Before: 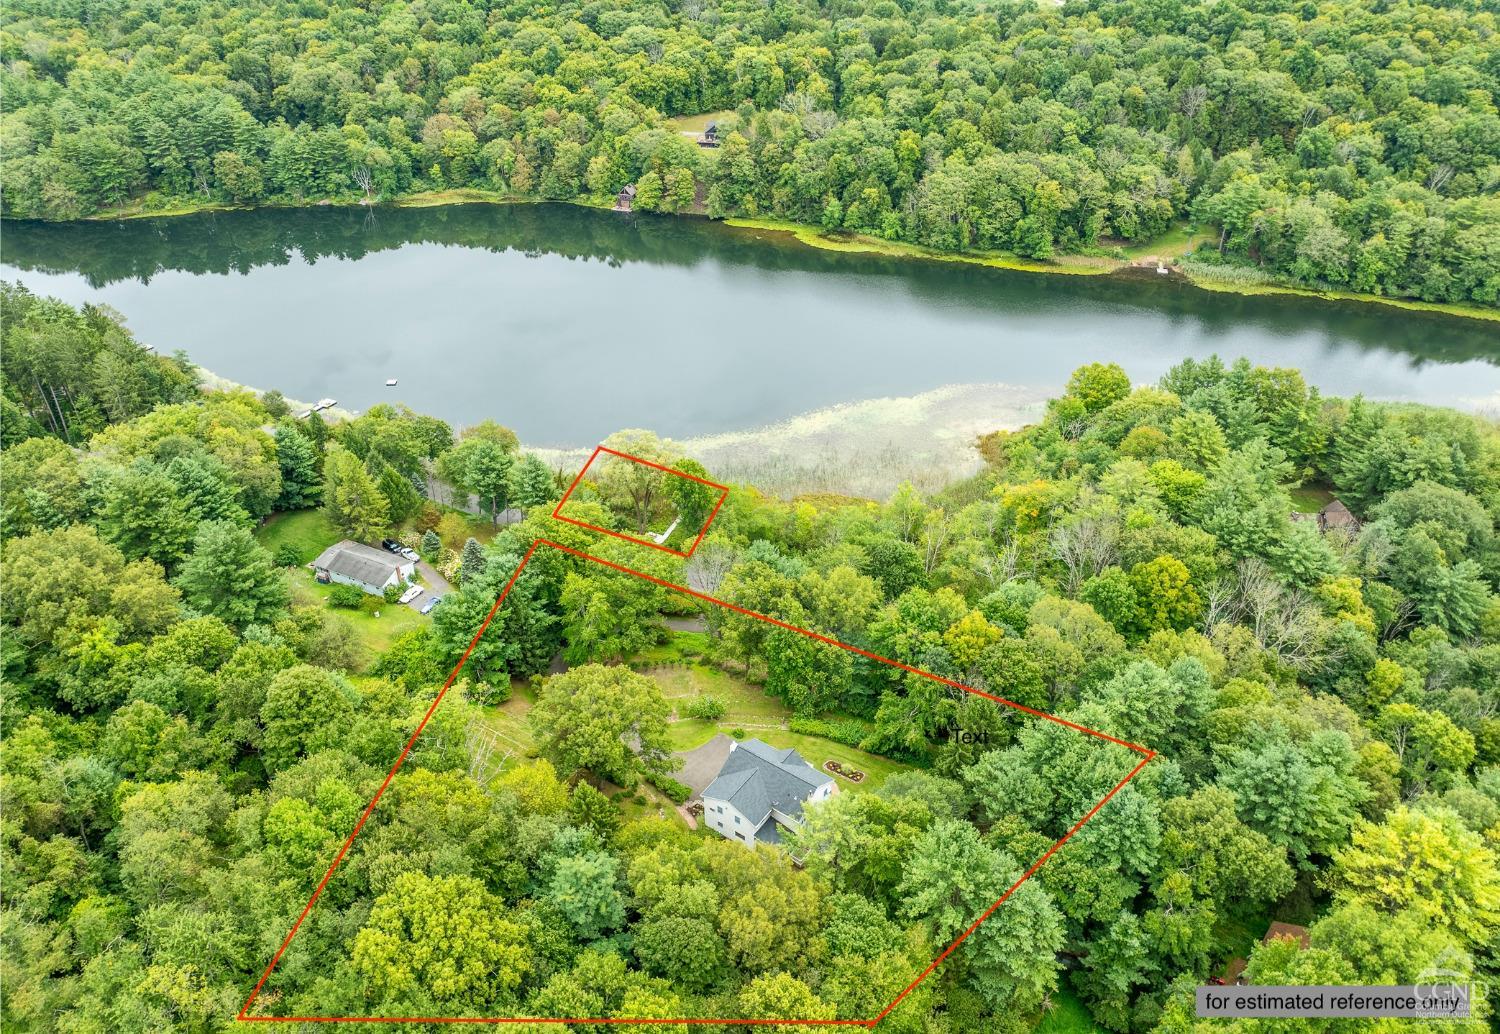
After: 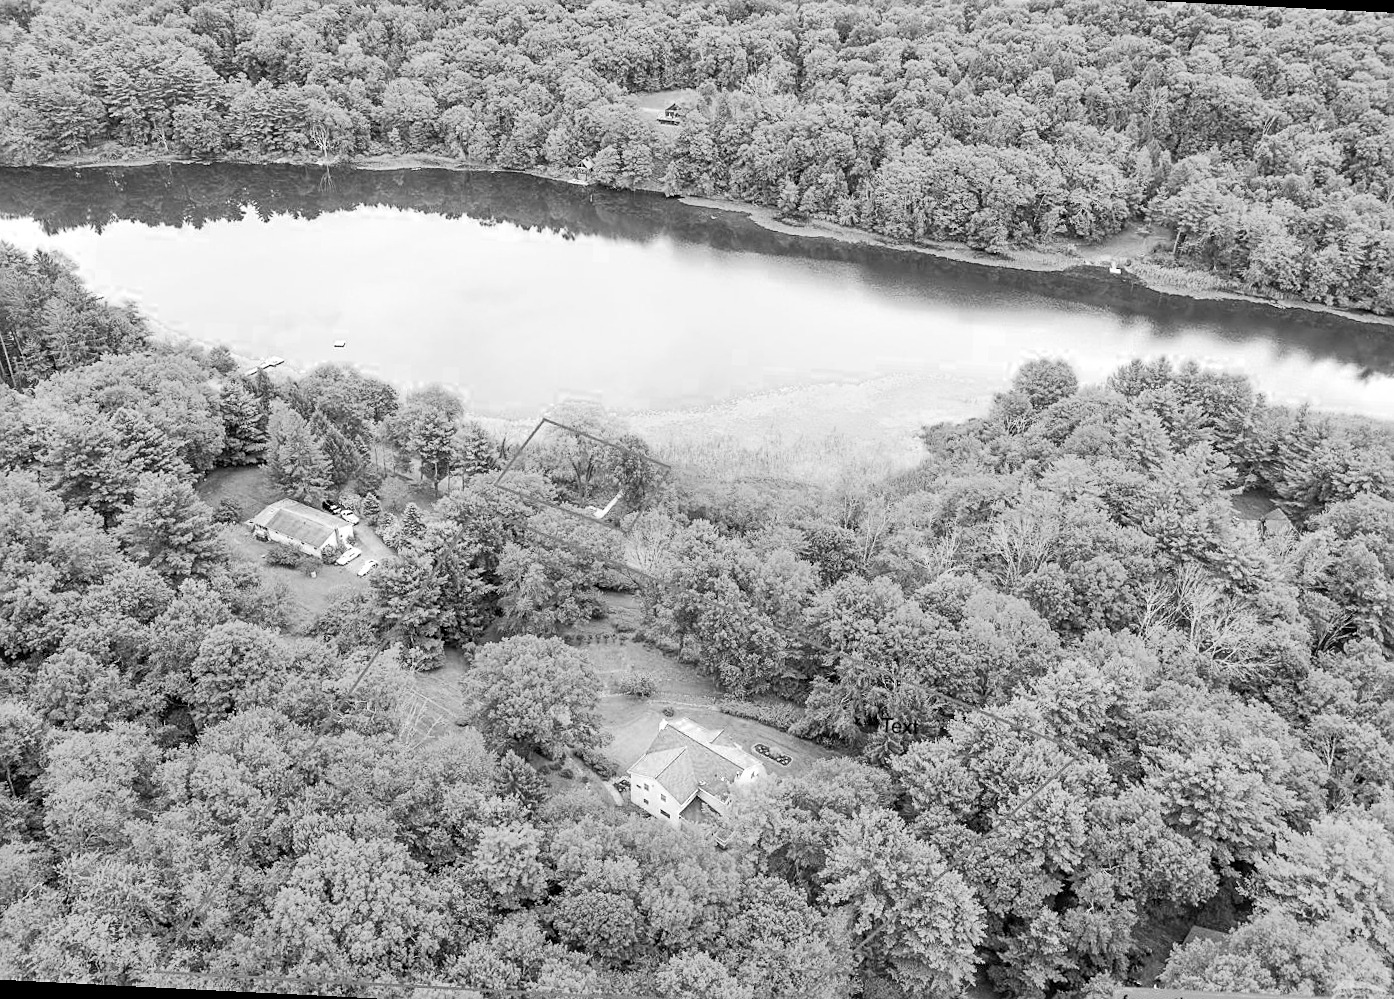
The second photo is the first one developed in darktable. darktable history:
crop and rotate: angle -2.85°, left 5.409%, top 5.231%, right 4.62%, bottom 4.486%
contrast brightness saturation: contrast 0.195, brightness 0.162, saturation 0.22
sharpen: on, module defaults
color zones: curves: ch0 [(0, 0.613) (0.01, 0.613) (0.245, 0.448) (0.498, 0.529) (0.642, 0.665) (0.879, 0.777) (0.99, 0.613)]; ch1 [(0, 0) (0.143, 0) (0.286, 0) (0.429, 0) (0.571, 0) (0.714, 0) (0.857, 0)], mix 18.56%
